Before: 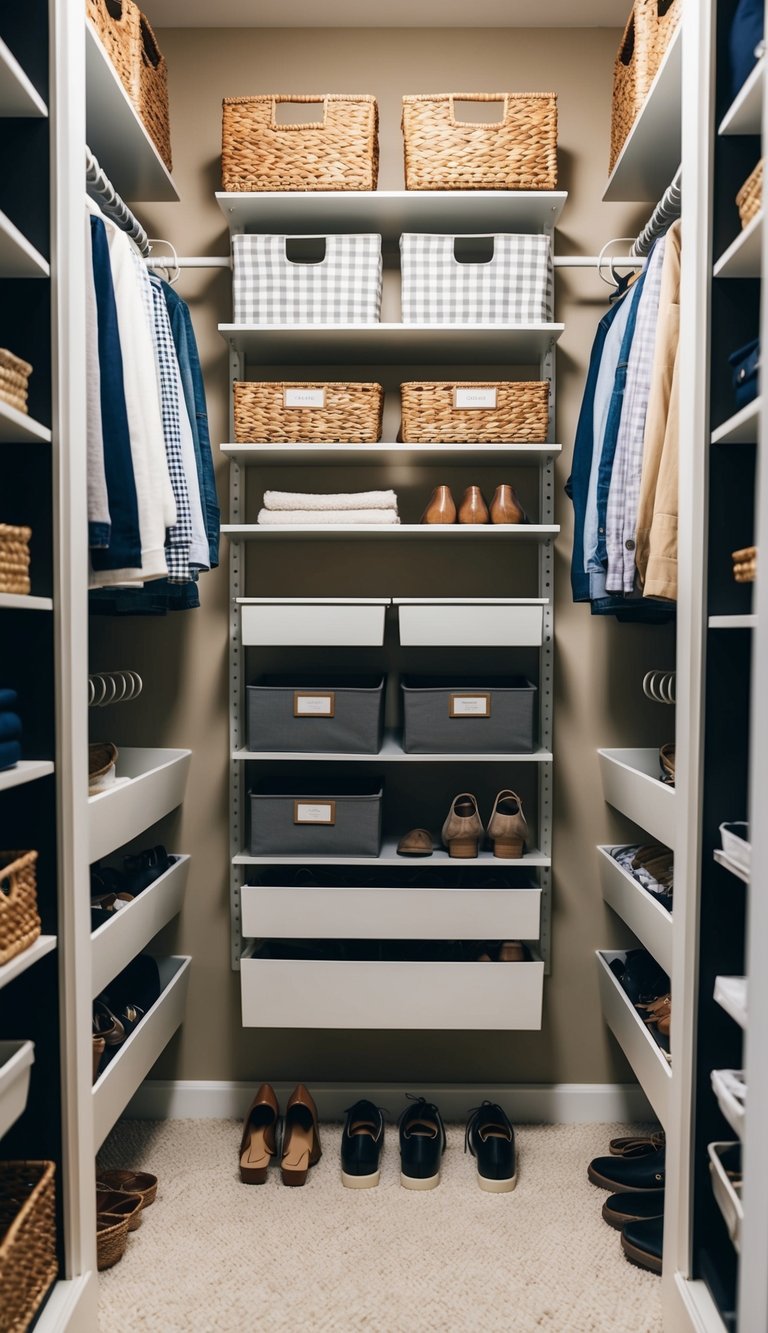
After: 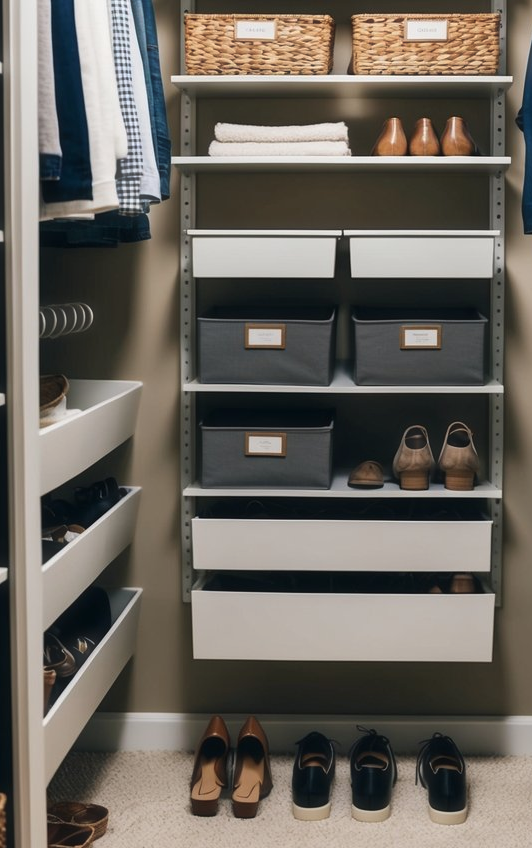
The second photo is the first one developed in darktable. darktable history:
haze removal: strength -0.09, adaptive false
crop: left 6.488%, top 27.668%, right 24.183%, bottom 8.656%
